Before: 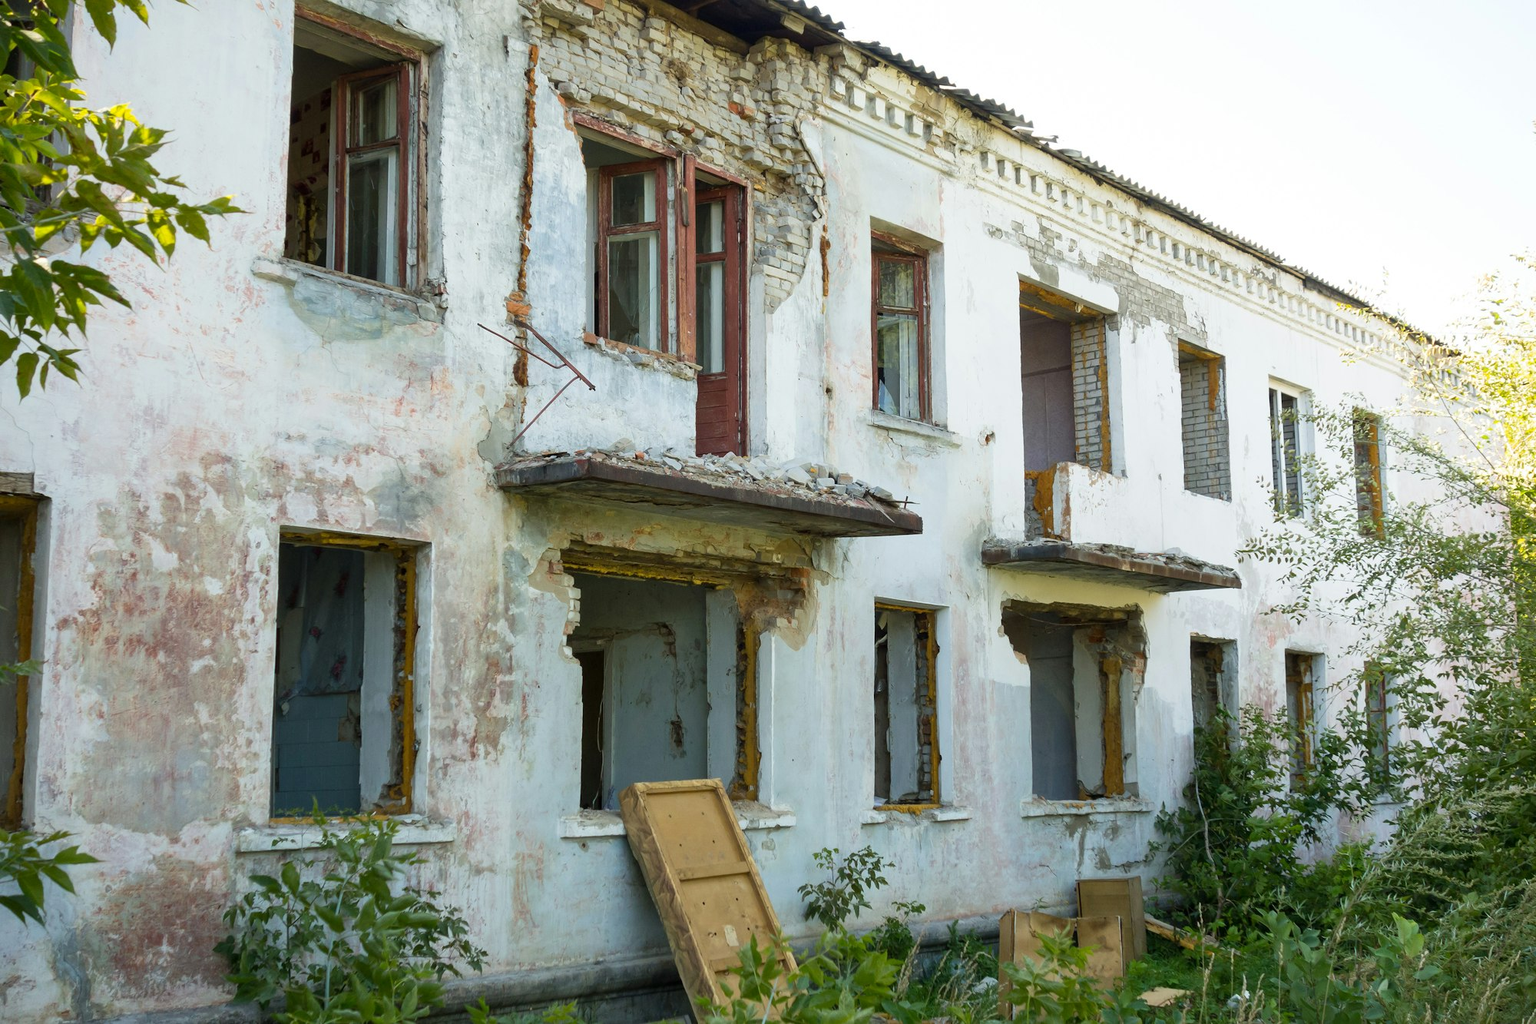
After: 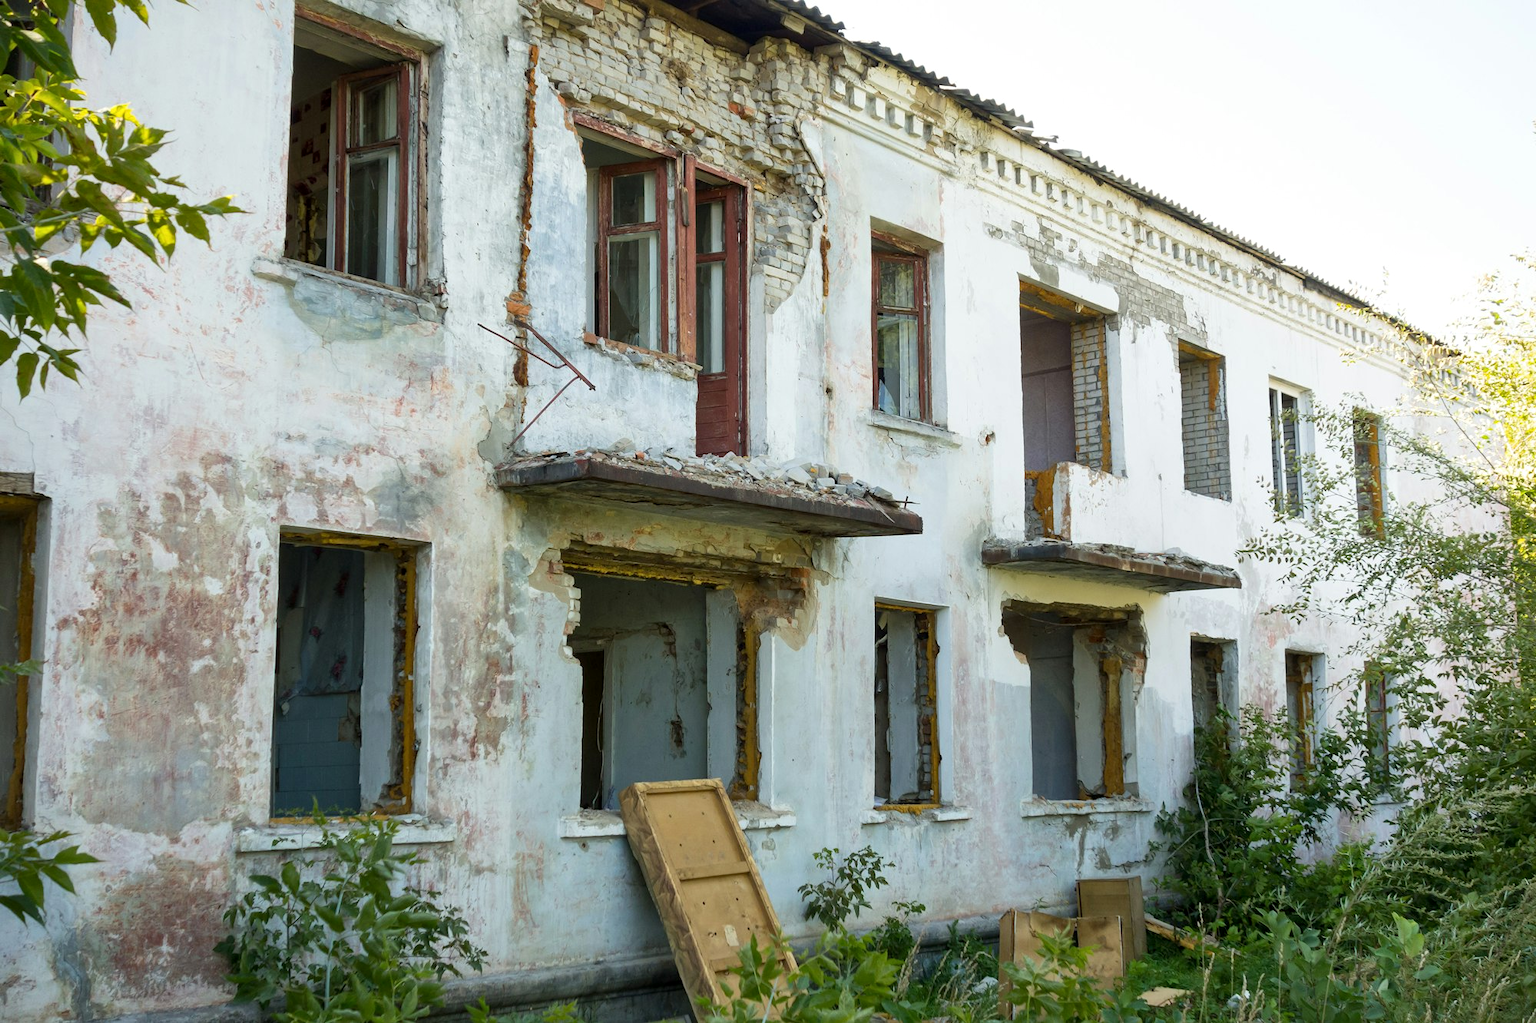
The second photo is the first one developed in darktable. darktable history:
local contrast: mode bilateral grid, contrast 20, coarseness 51, detail 119%, midtone range 0.2
